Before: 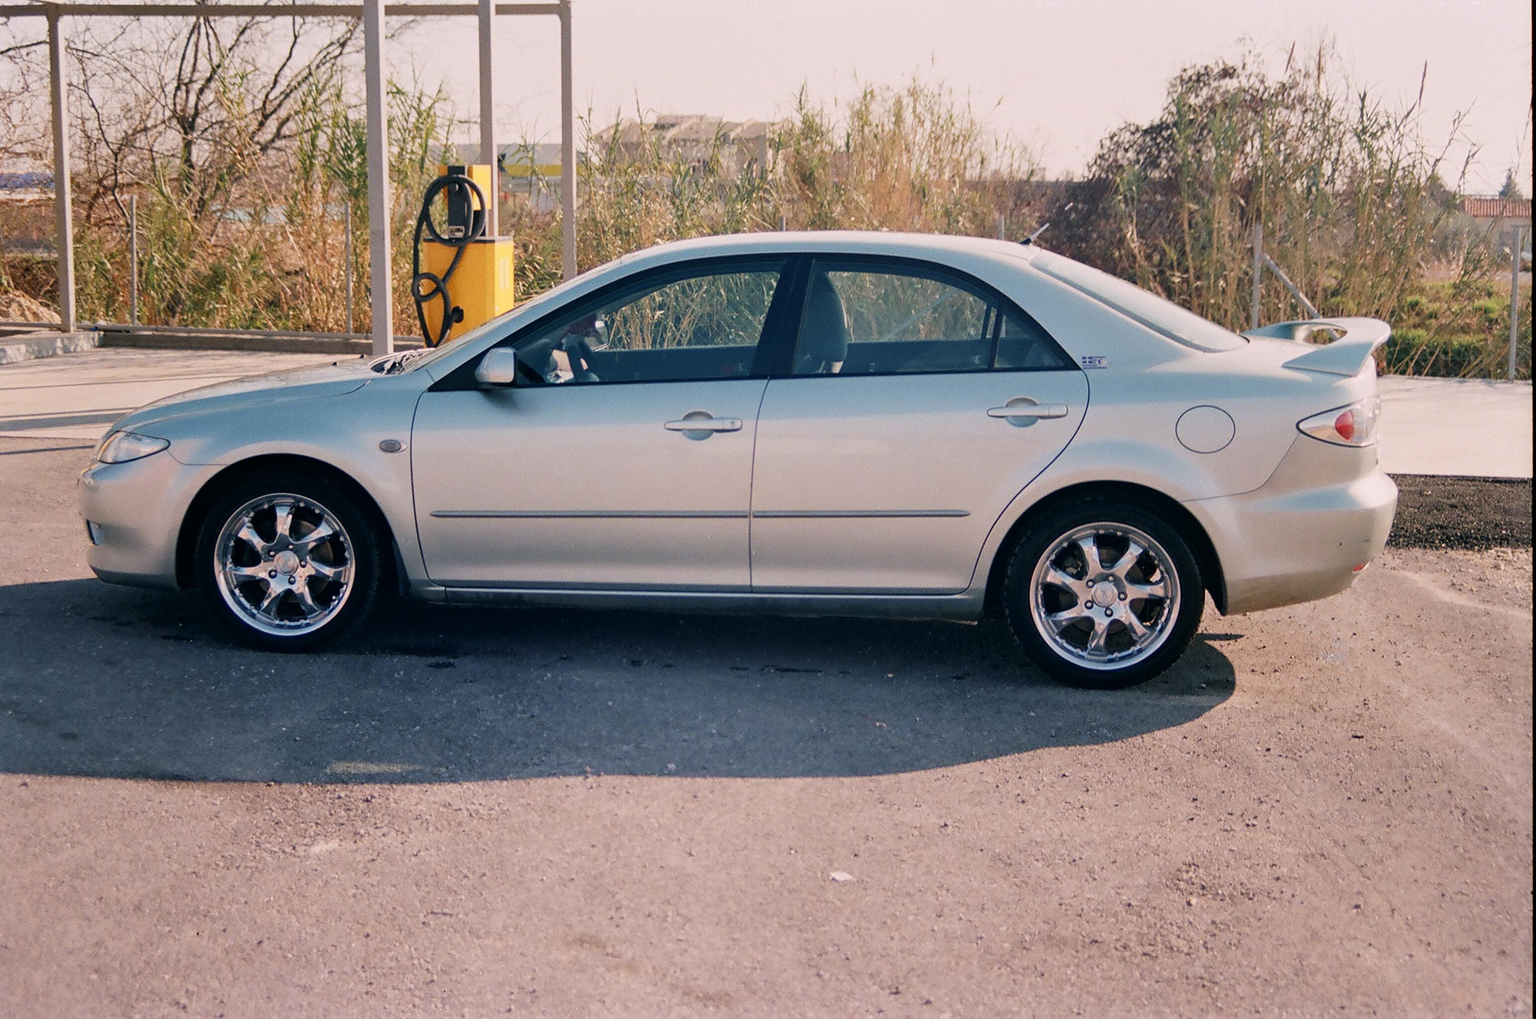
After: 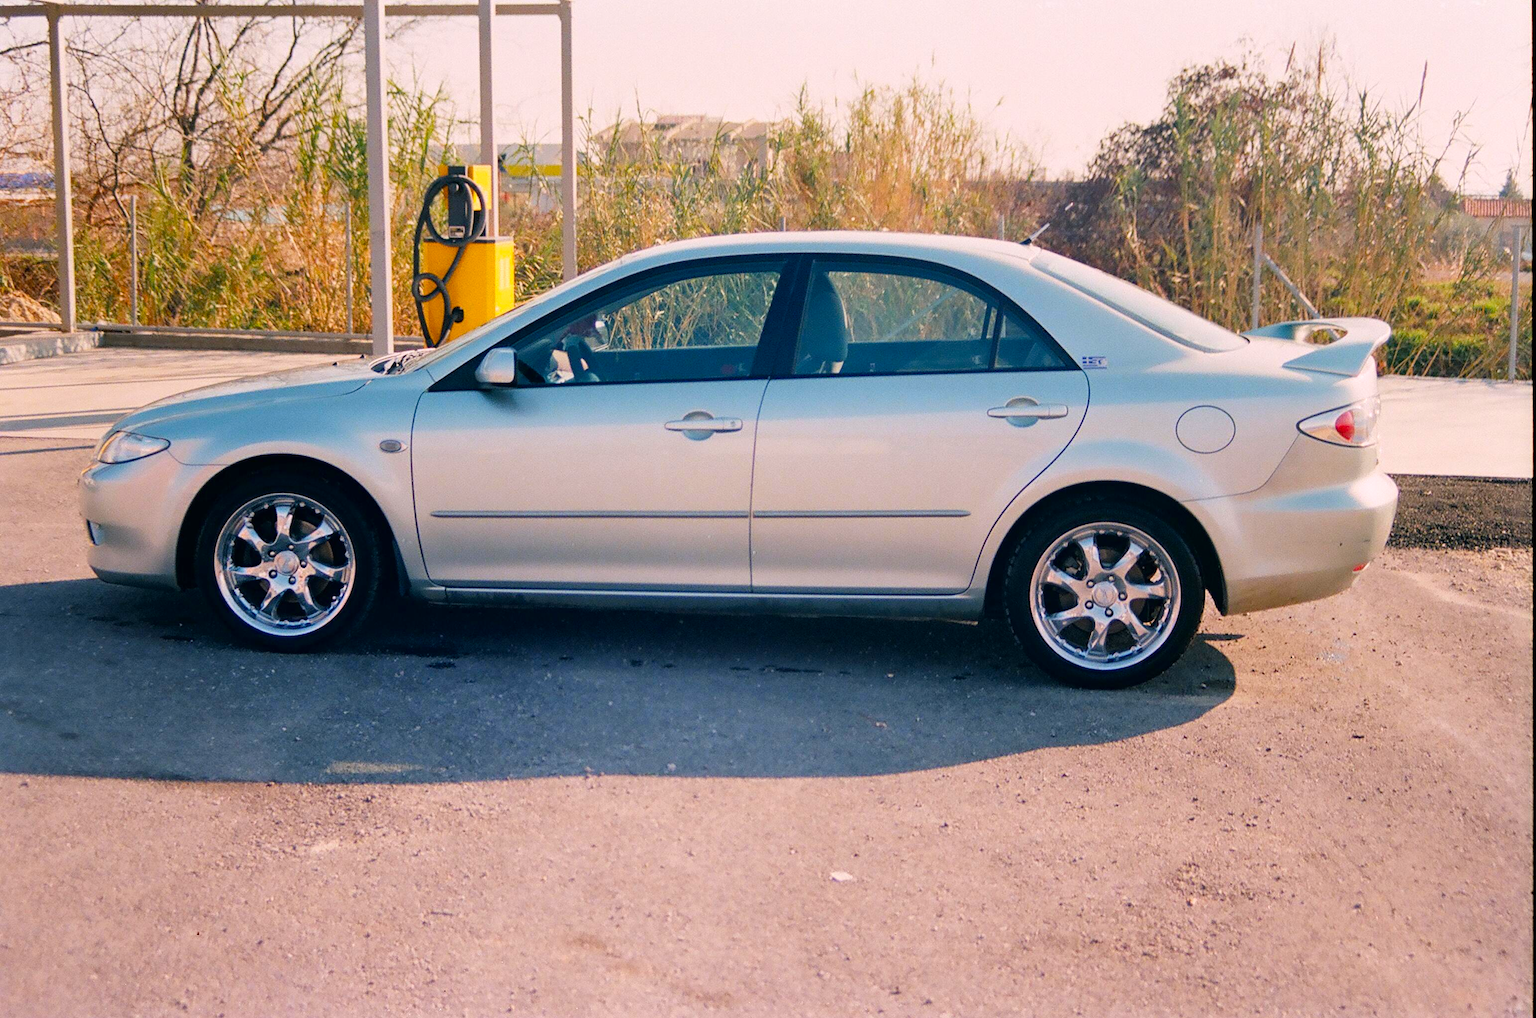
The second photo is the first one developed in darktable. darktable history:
color balance rgb: linear chroma grading › global chroma 8.695%, perceptual saturation grading › global saturation 29.447%, contrast -9.971%
tone equalizer: -8 EV -0.423 EV, -7 EV -0.365 EV, -6 EV -0.371 EV, -5 EV -0.253 EV, -3 EV 0.22 EV, -2 EV 0.338 EV, -1 EV 0.385 EV, +0 EV 0.44 EV
